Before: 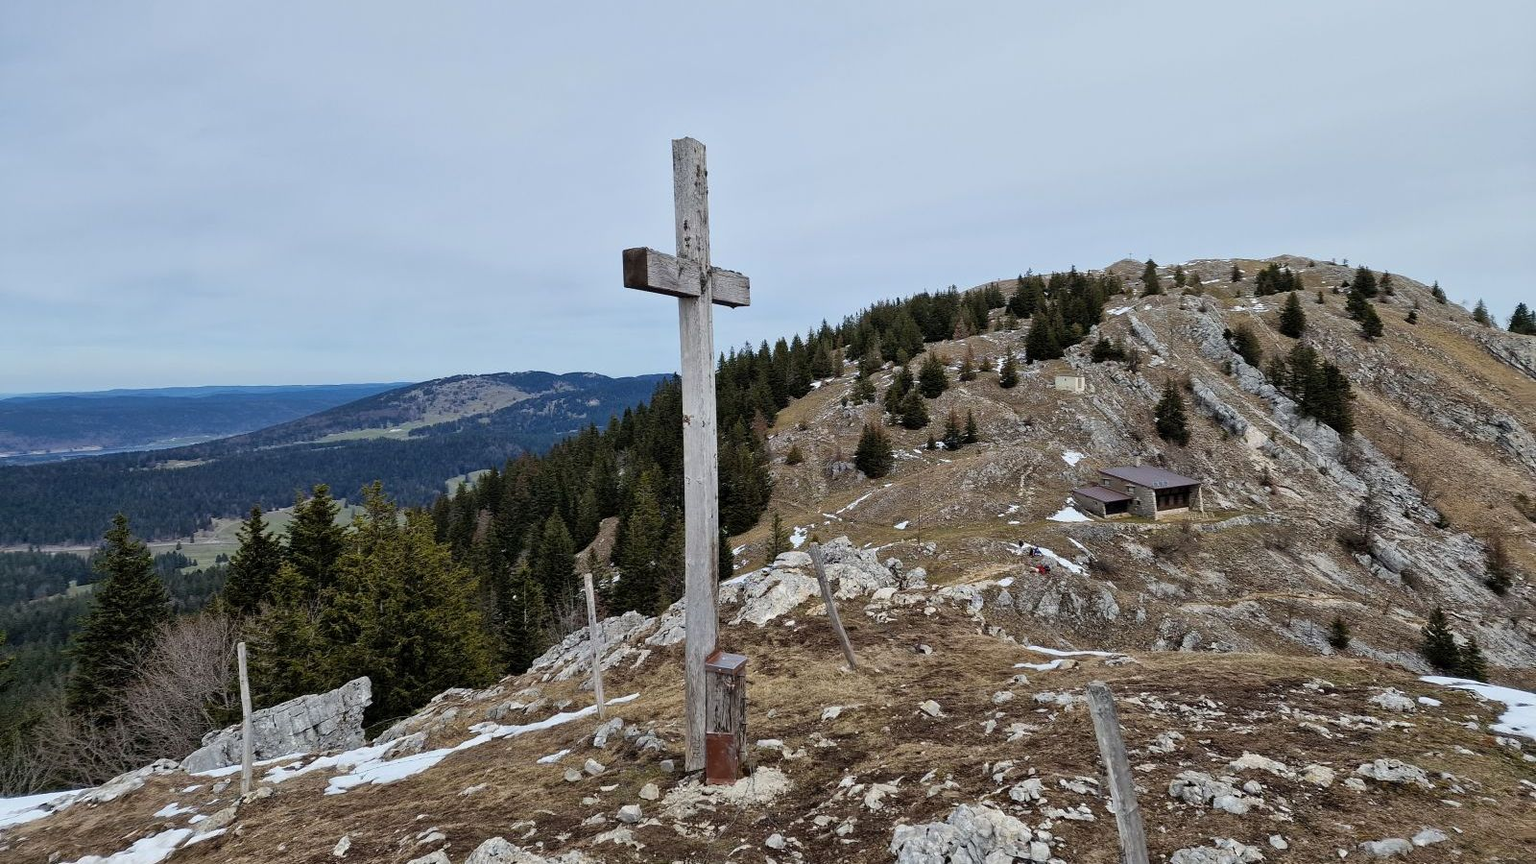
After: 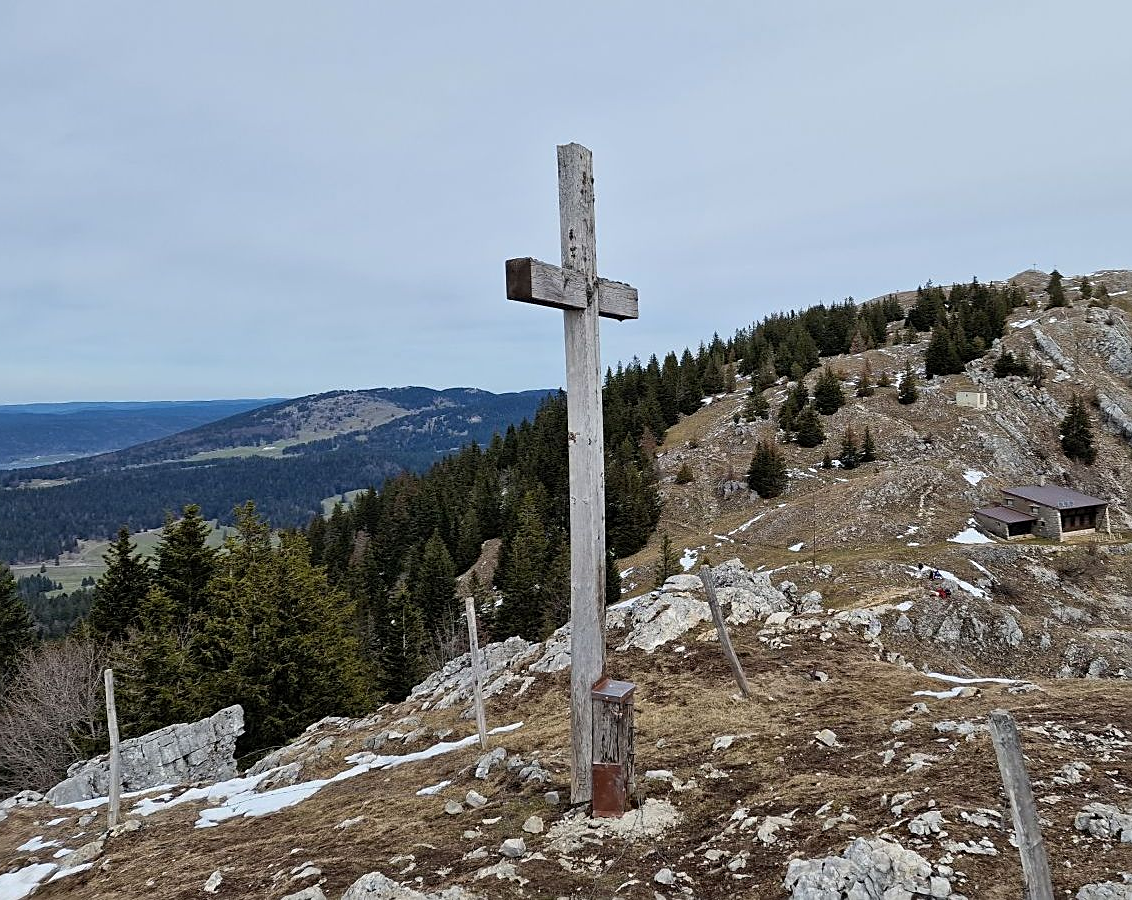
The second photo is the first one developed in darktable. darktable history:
sharpen: on, module defaults
crop and rotate: left 8.953%, right 20.277%
